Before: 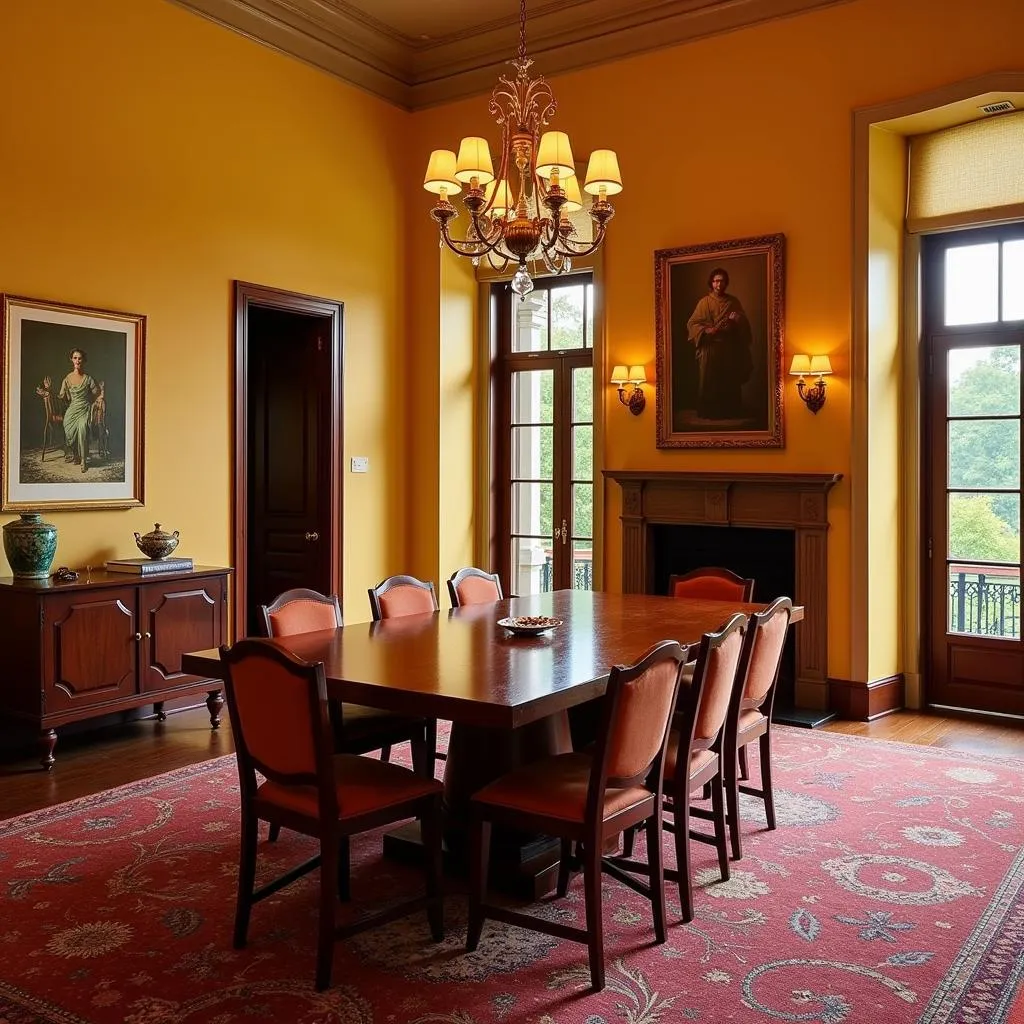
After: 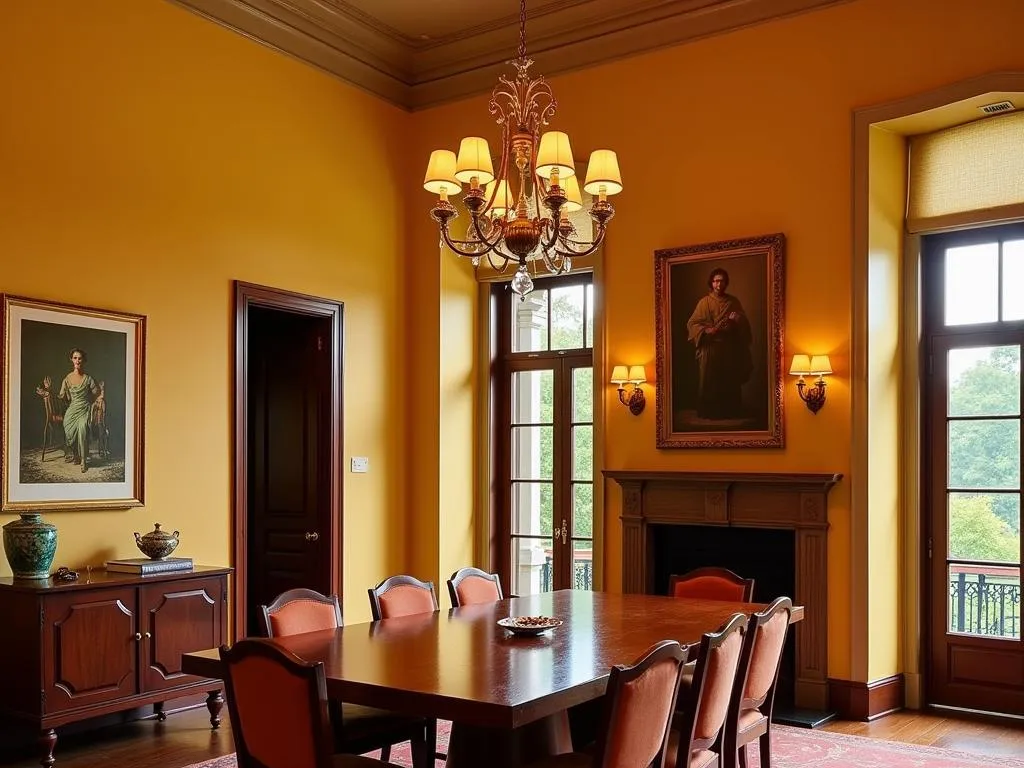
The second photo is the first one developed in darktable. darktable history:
crop: bottom 24.987%
